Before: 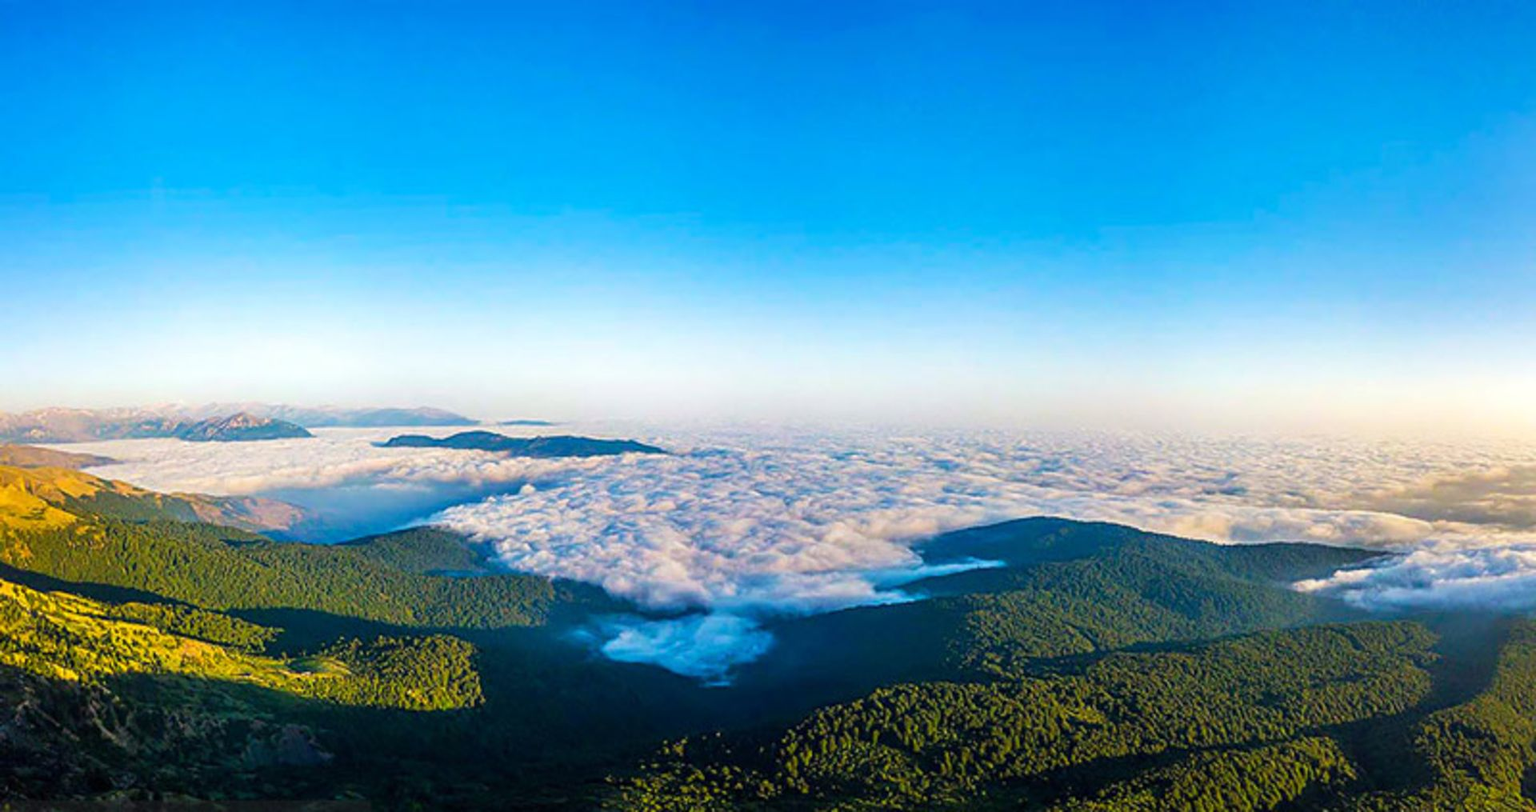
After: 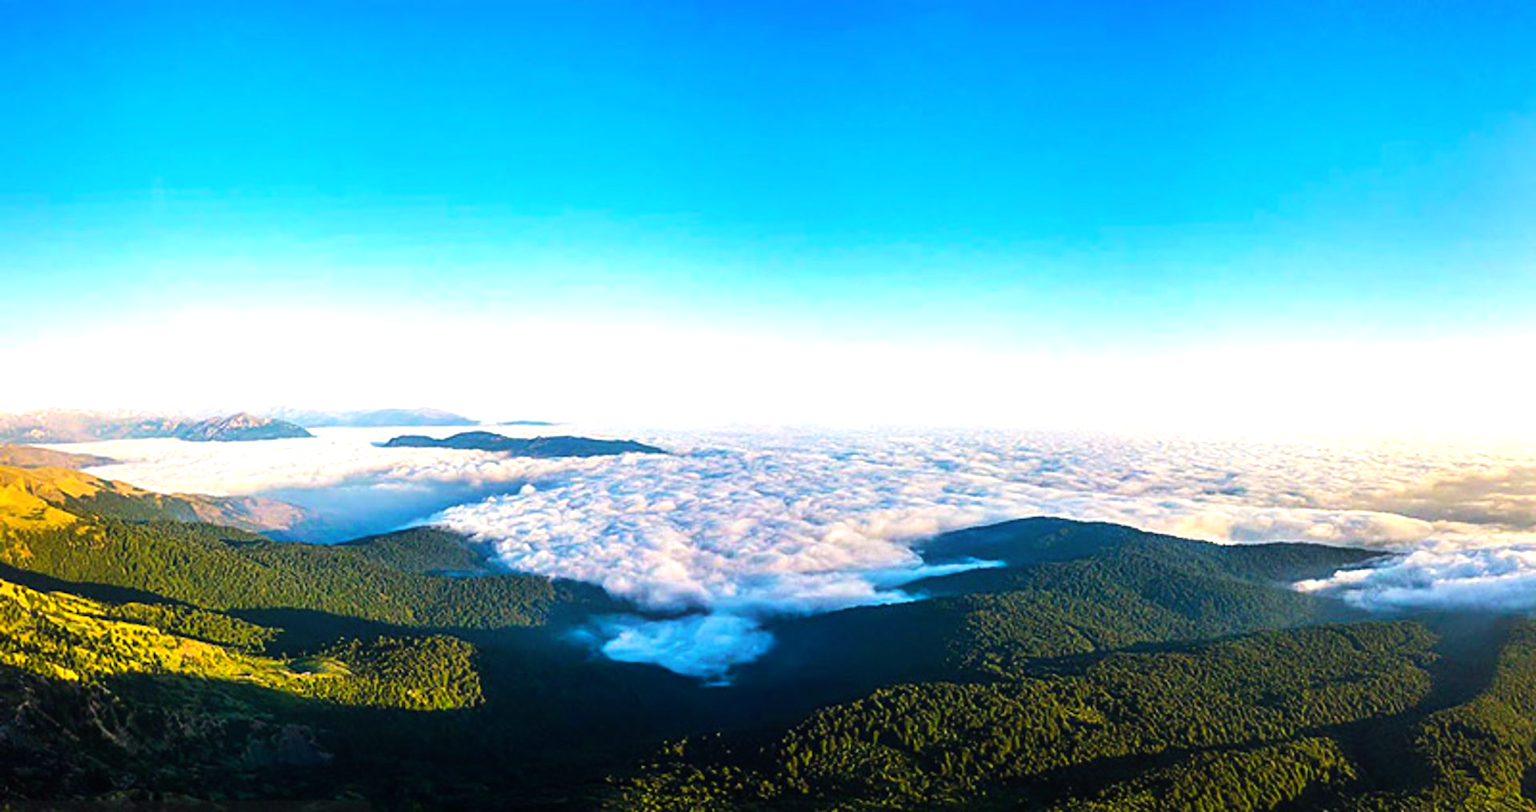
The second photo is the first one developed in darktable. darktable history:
contrast equalizer: octaves 7, y [[0.6 ×6], [0.55 ×6], [0 ×6], [0 ×6], [0 ×6]], mix -0.3
tone equalizer: -8 EV -0.75 EV, -7 EV -0.7 EV, -6 EV -0.6 EV, -5 EV -0.4 EV, -3 EV 0.4 EV, -2 EV 0.6 EV, -1 EV 0.7 EV, +0 EV 0.75 EV, edges refinement/feathering 500, mask exposure compensation -1.57 EV, preserve details no
